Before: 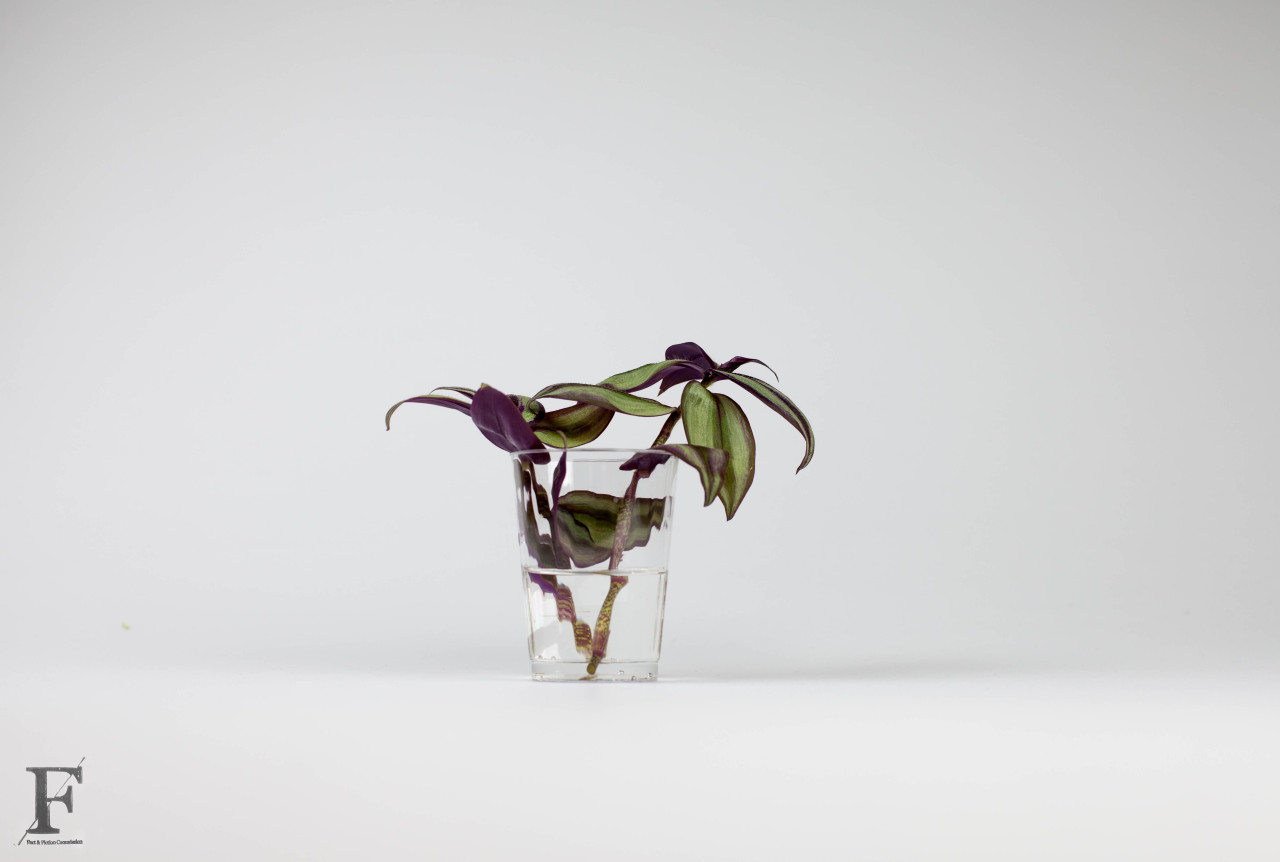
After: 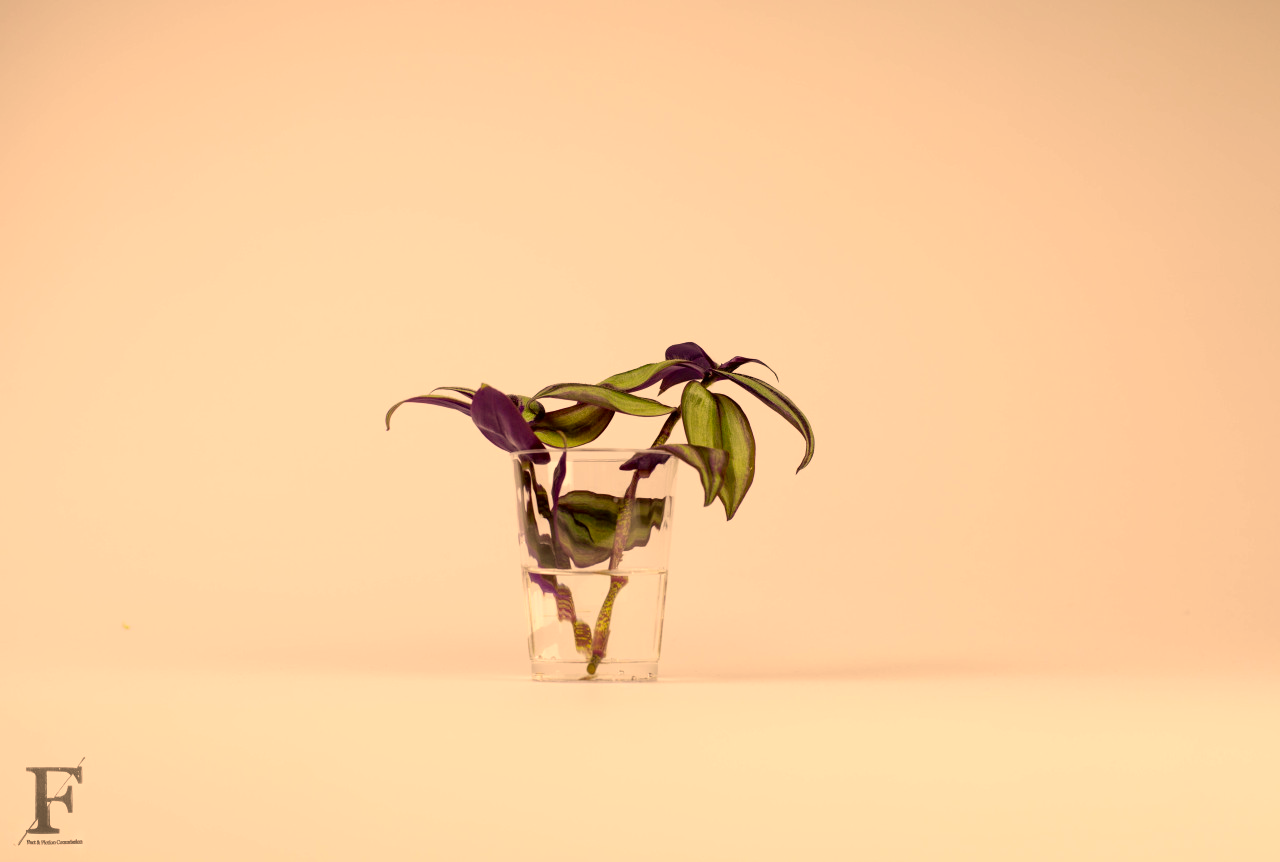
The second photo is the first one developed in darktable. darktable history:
color correction: highlights a* 17.97, highlights b* 35.64, shadows a* 1.07, shadows b* 6.23, saturation 1.01
levels: levels [0, 0.478, 1]
